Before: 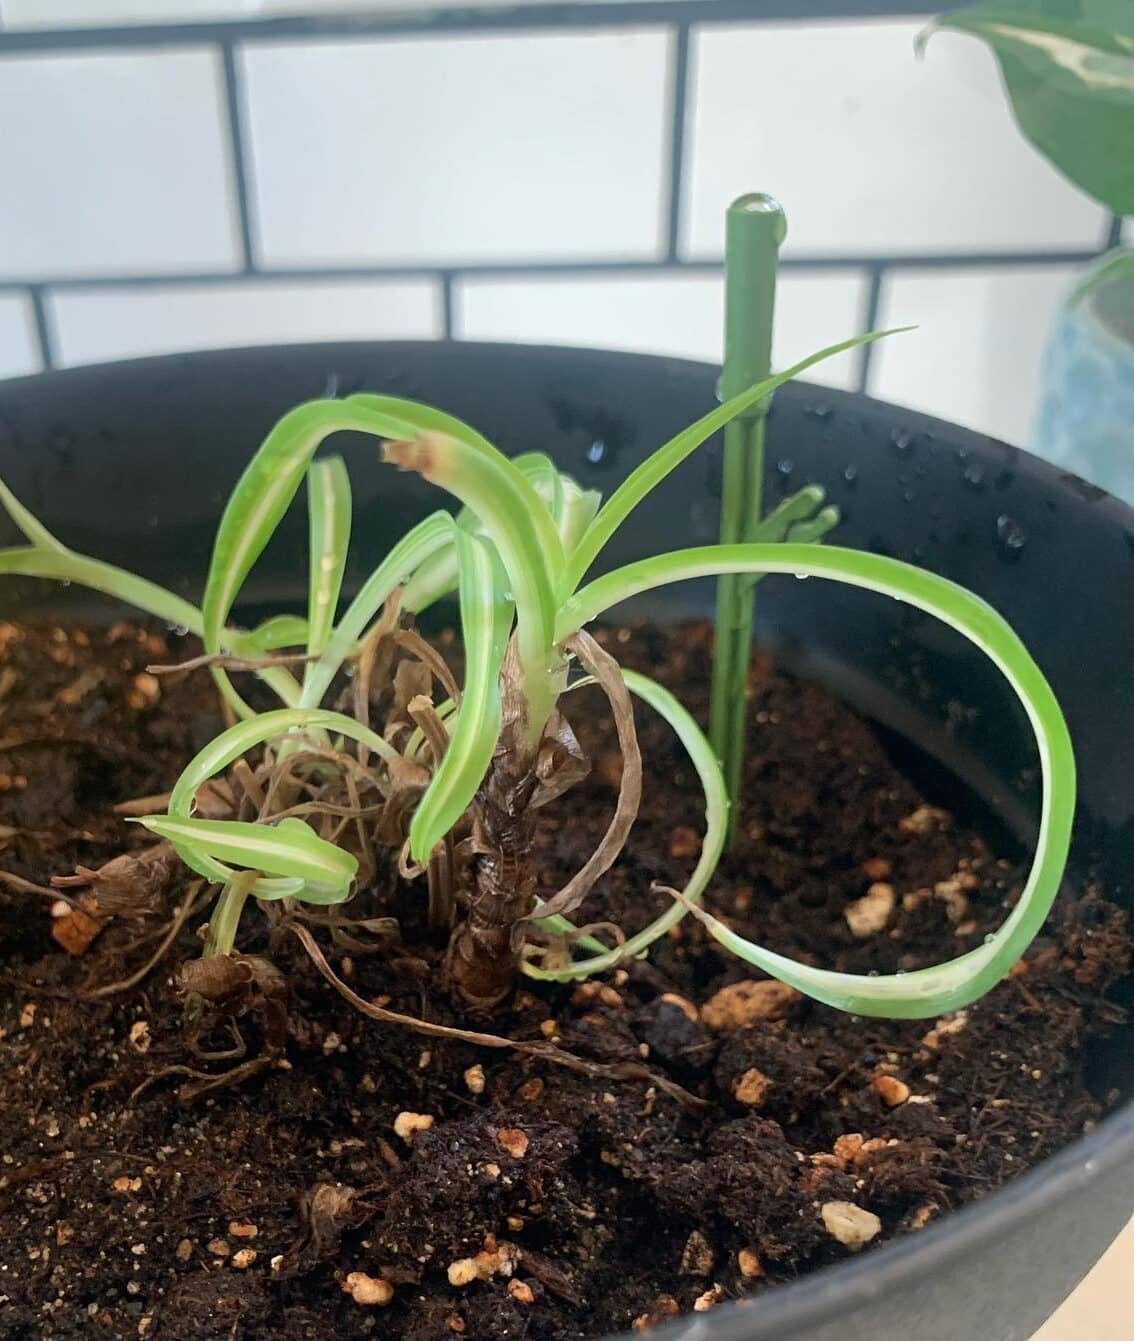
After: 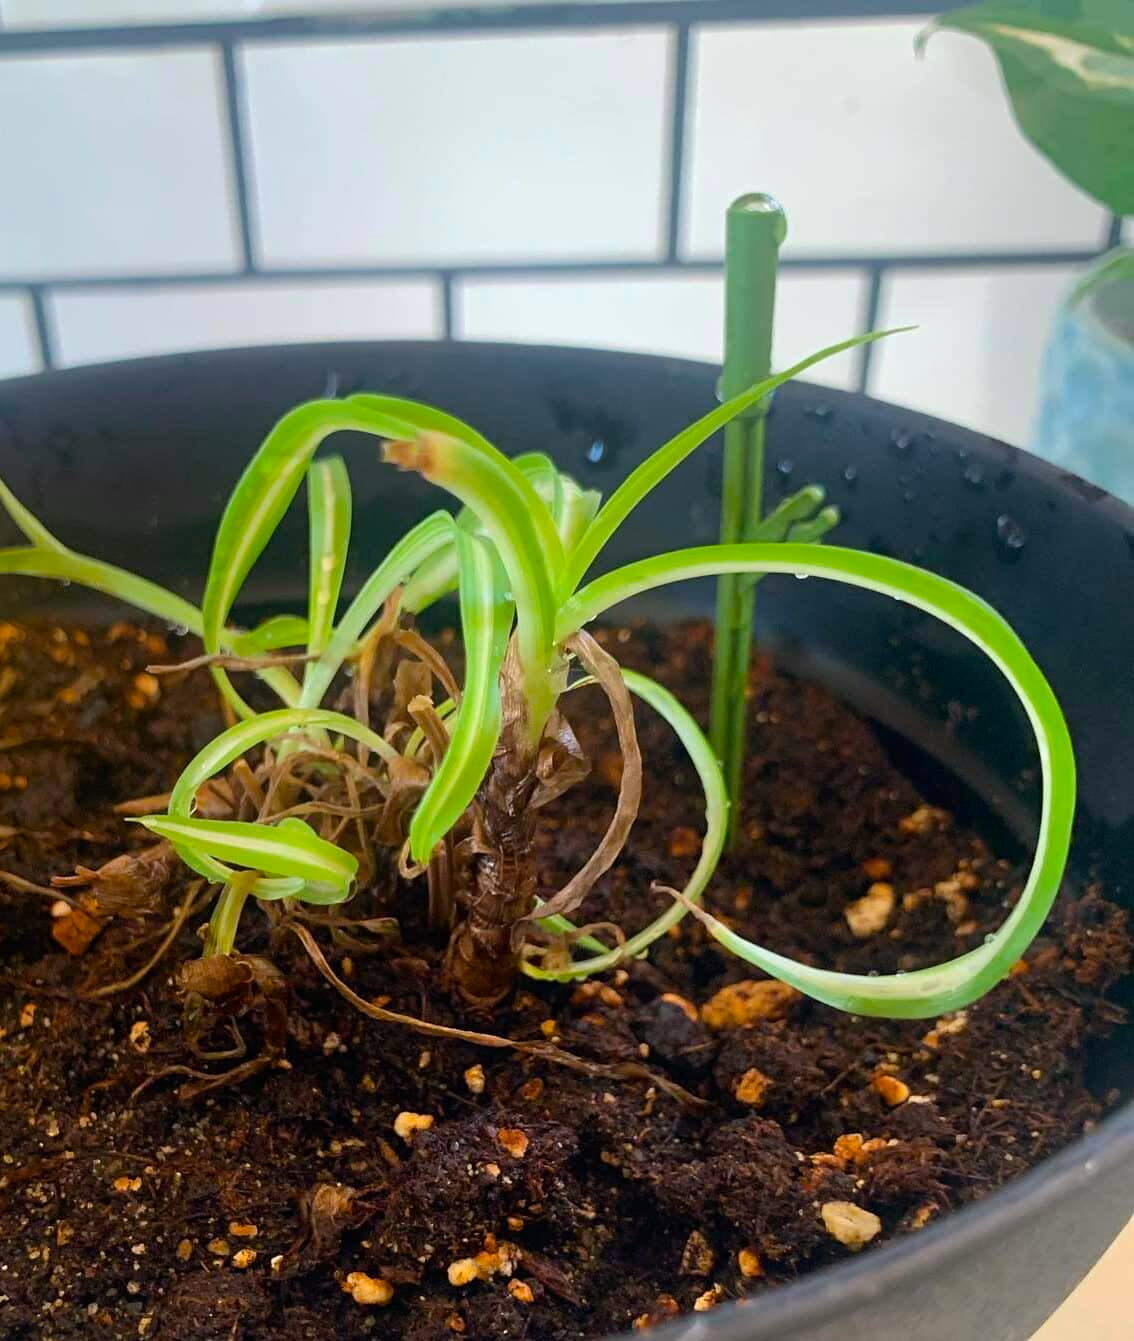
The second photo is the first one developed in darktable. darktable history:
color balance rgb: shadows lift › luminance 0.784%, shadows lift › chroma 0.204%, shadows lift › hue 20.89°, power › chroma 0.294%, power › hue 22.71°, linear chroma grading › global chroma 14.474%, perceptual saturation grading › global saturation 29.456%
